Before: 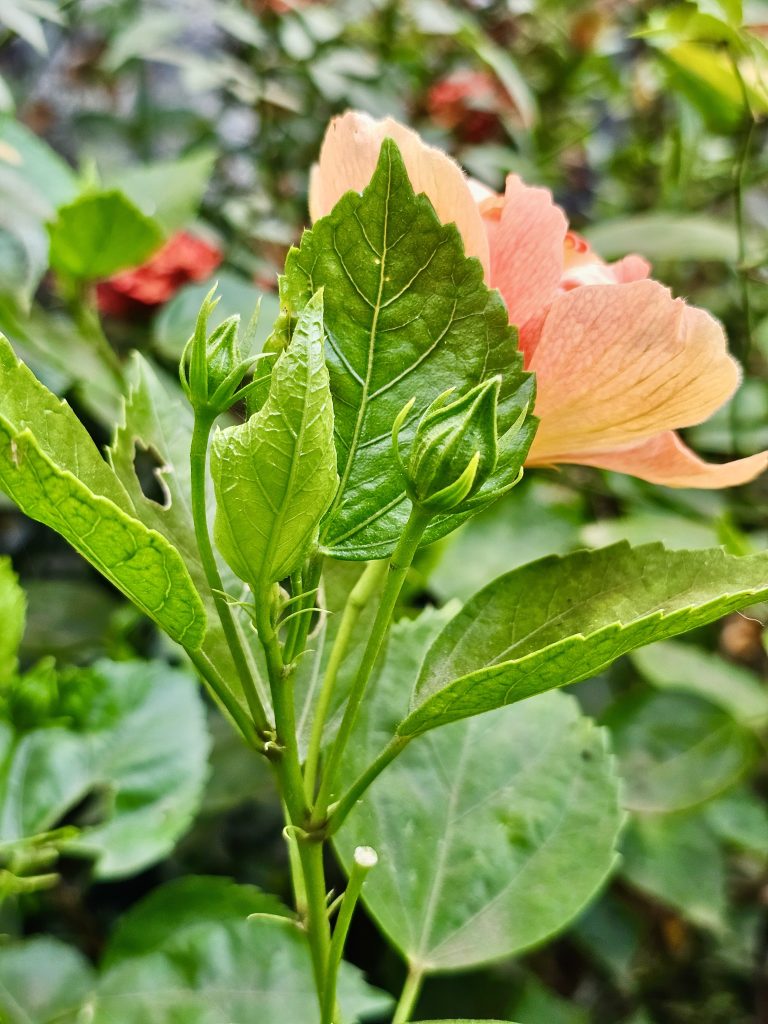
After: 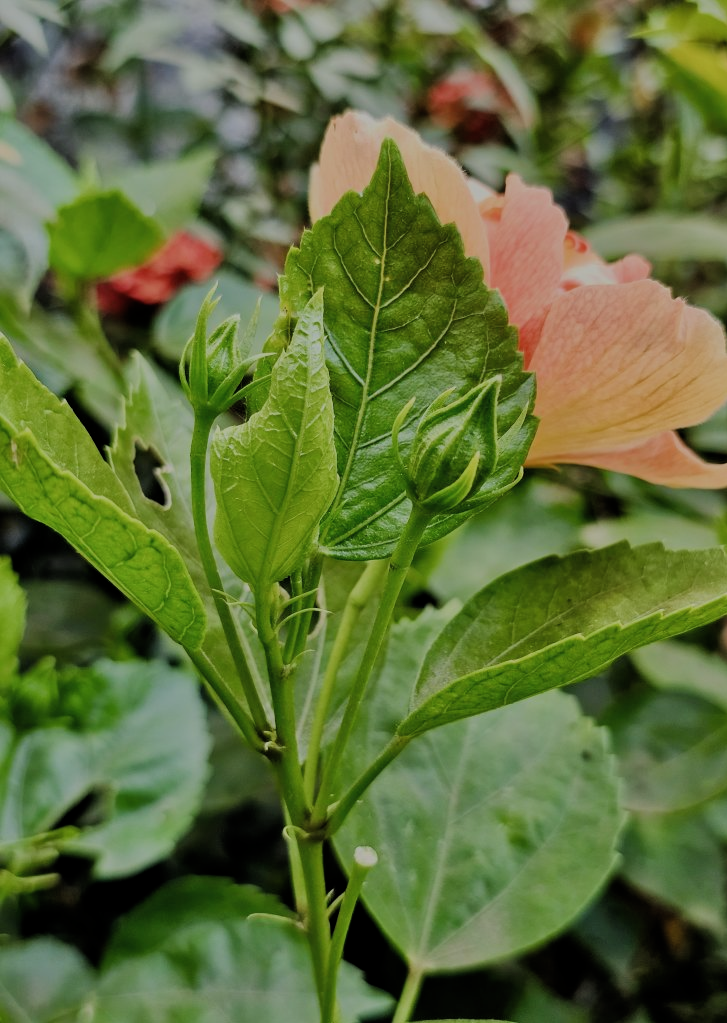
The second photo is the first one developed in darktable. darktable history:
crop and rotate: left 0%, right 5.319%
filmic rgb: middle gray luminance 29.84%, black relative exposure -8.9 EV, white relative exposure 6.99 EV, target black luminance 0%, hardness 2.93, latitude 1.2%, contrast 0.961, highlights saturation mix 5.31%, shadows ↔ highlights balance 12.46%, add noise in highlights 0.001, color science v3 (2019), use custom middle-gray values true, contrast in highlights soft
